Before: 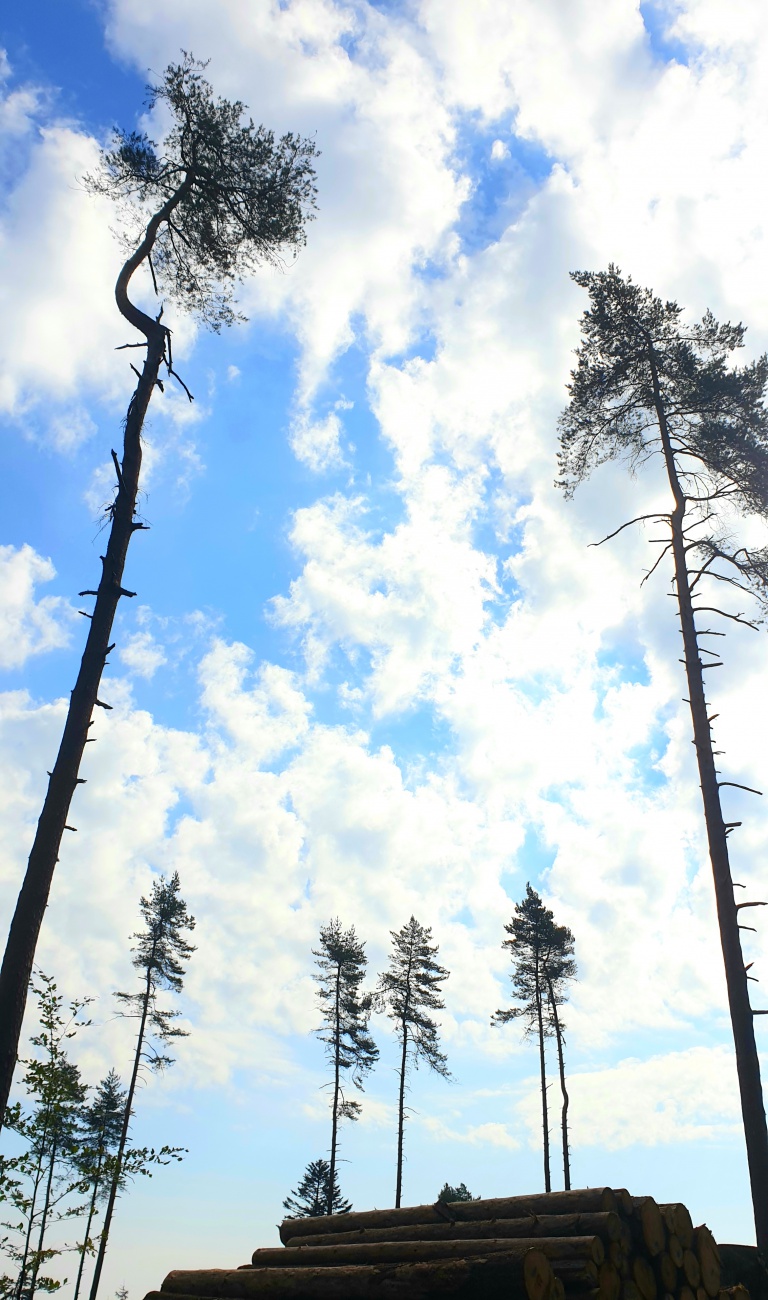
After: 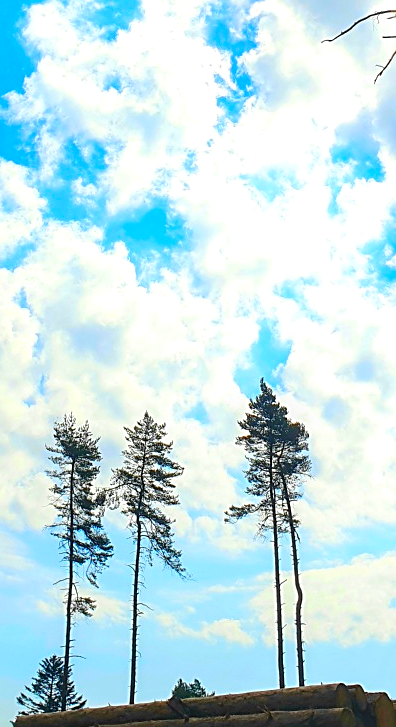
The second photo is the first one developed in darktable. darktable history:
crop: left 34.734%, top 38.796%, right 13.661%, bottom 5.219%
color correction: highlights b* 0.011, saturation 1.83
sharpen: on, module defaults
local contrast: highlights 61%, detail 143%, midtone range 0.424
